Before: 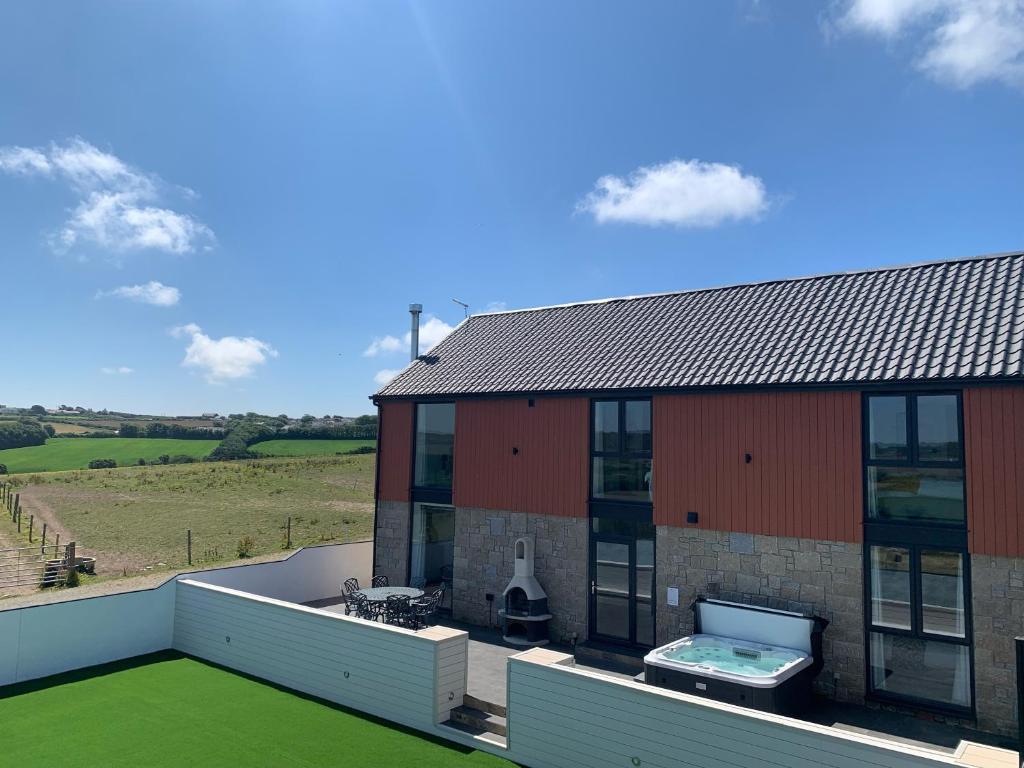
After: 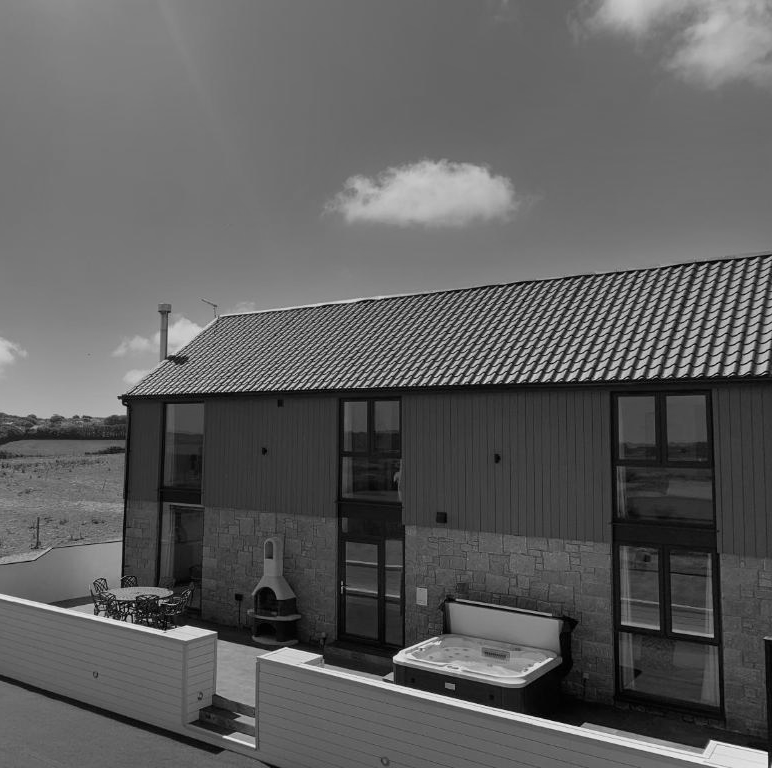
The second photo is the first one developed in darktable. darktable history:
crop and rotate: left 24.6%
monochrome: a 26.22, b 42.67, size 0.8
